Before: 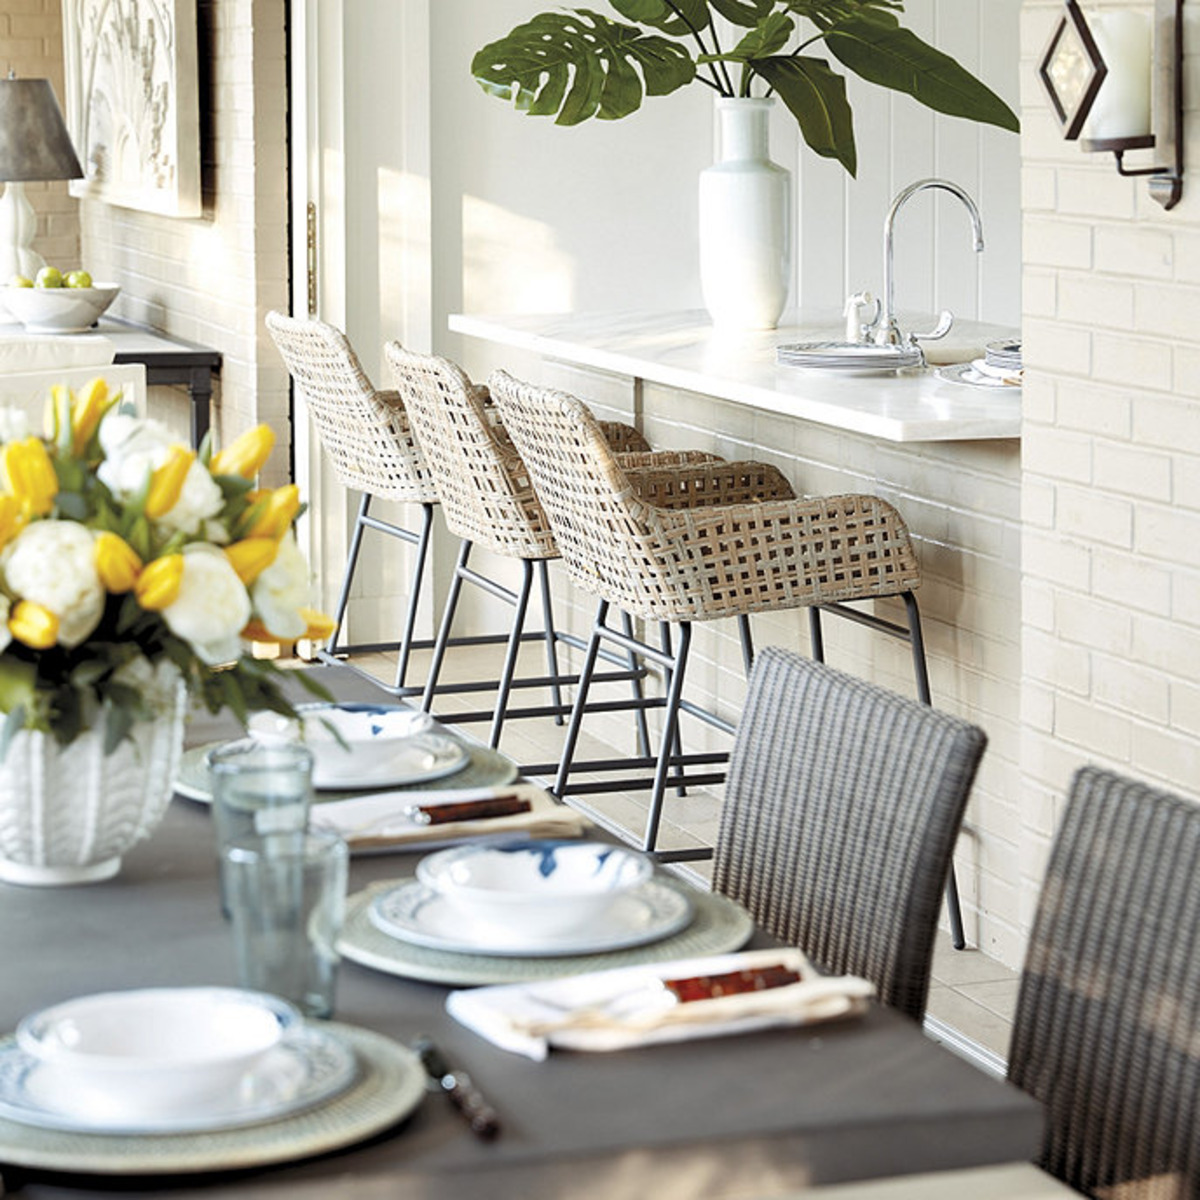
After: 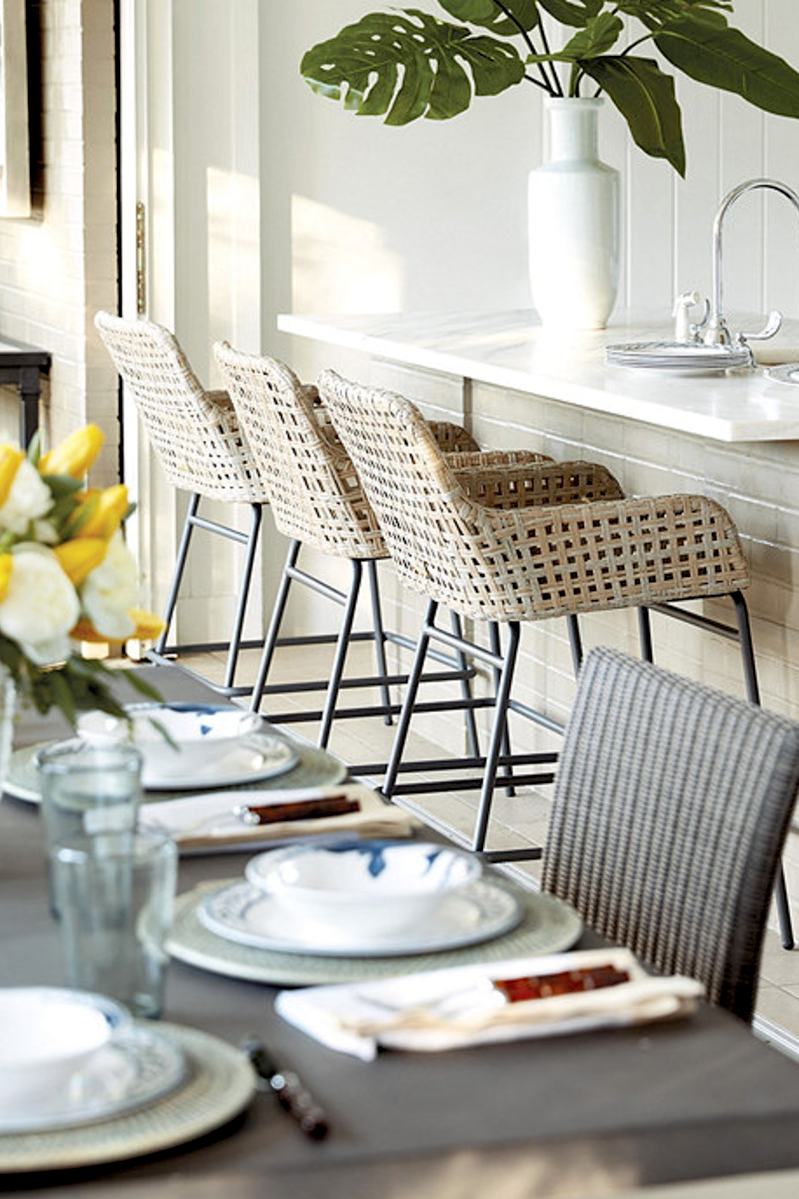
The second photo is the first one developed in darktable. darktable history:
crop and rotate: left 14.292%, right 19.041%
exposure: black level correction 0.009, exposure 0.014 EV, compensate highlight preservation false
